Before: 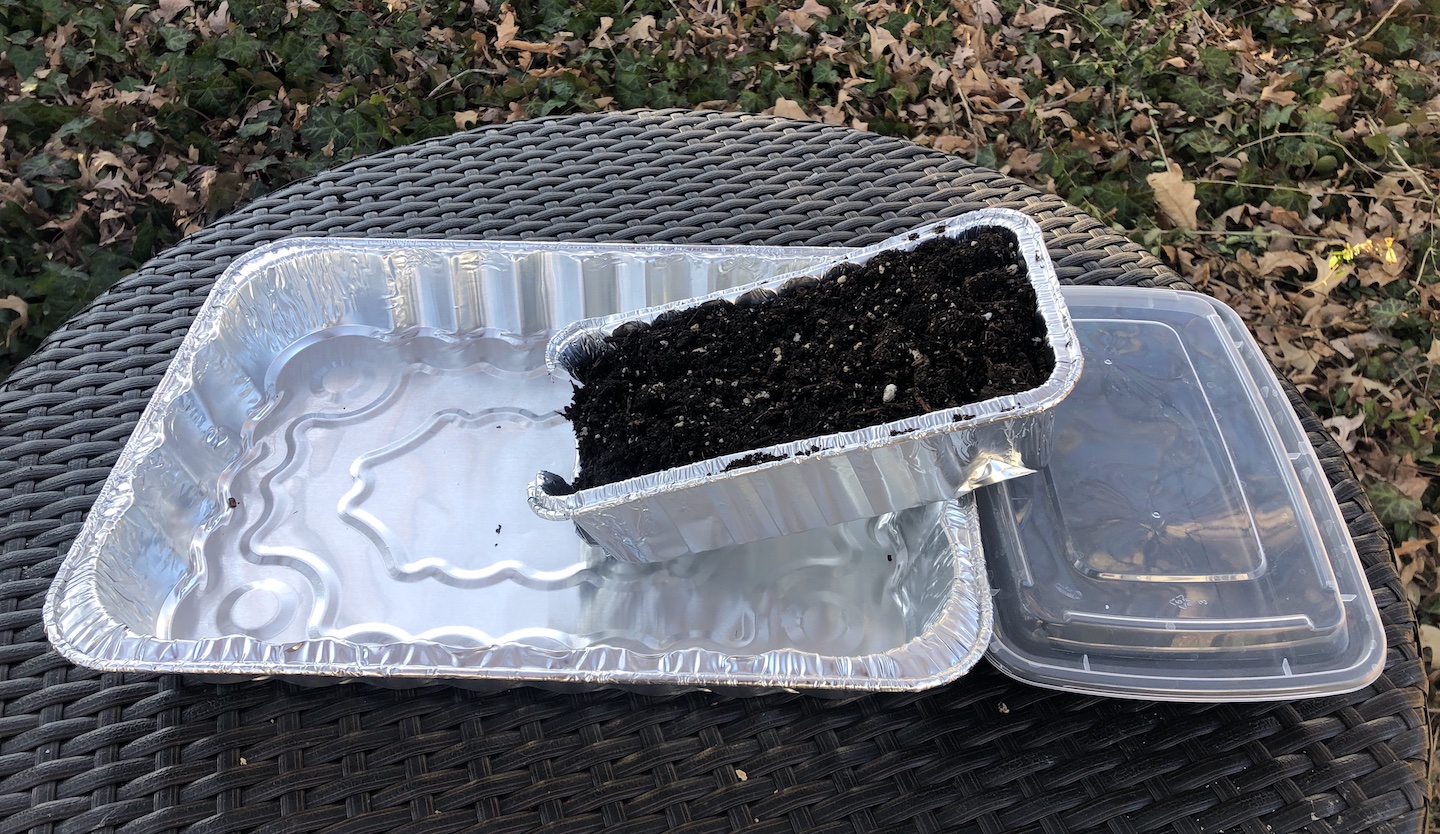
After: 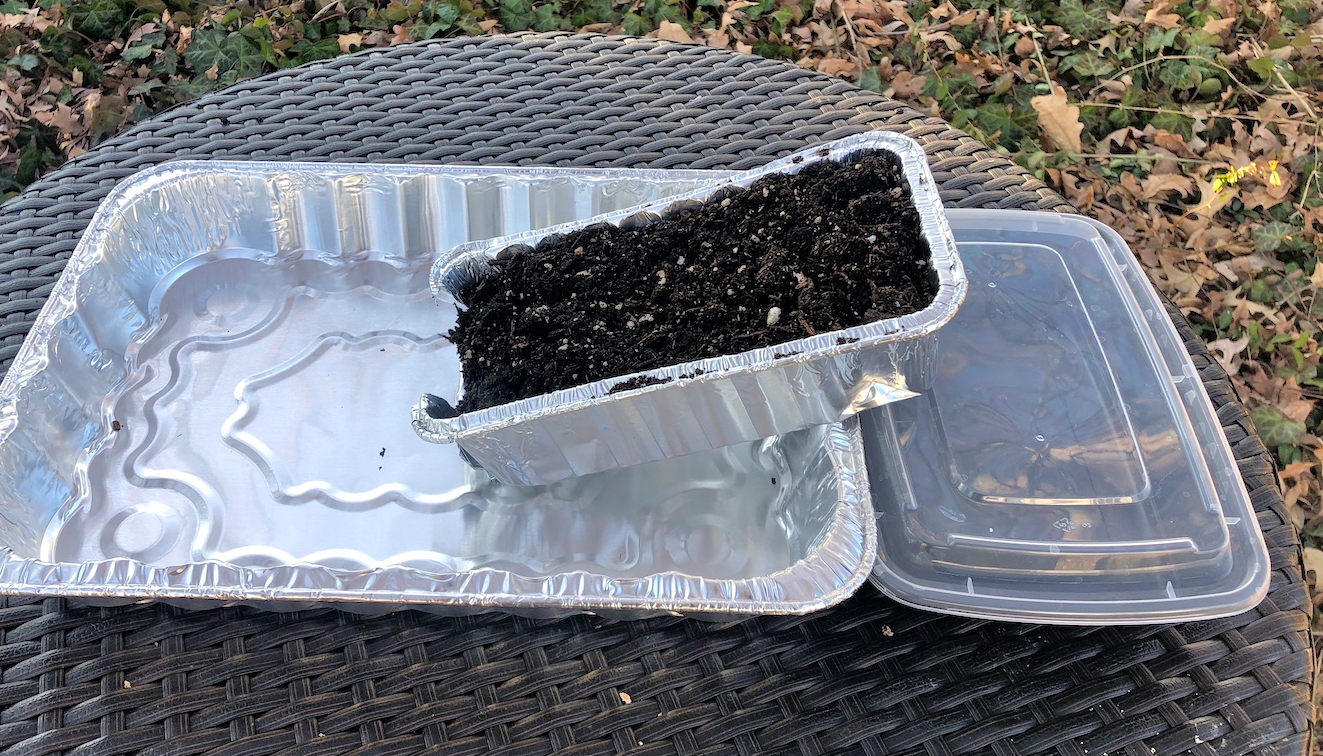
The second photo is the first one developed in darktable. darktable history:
crop and rotate: left 8.099%, top 9.251%
tone equalizer: -7 EV 0.148 EV, -6 EV 0.587 EV, -5 EV 1.14 EV, -4 EV 1.31 EV, -3 EV 1.18 EV, -2 EV 0.6 EV, -1 EV 0.156 EV
